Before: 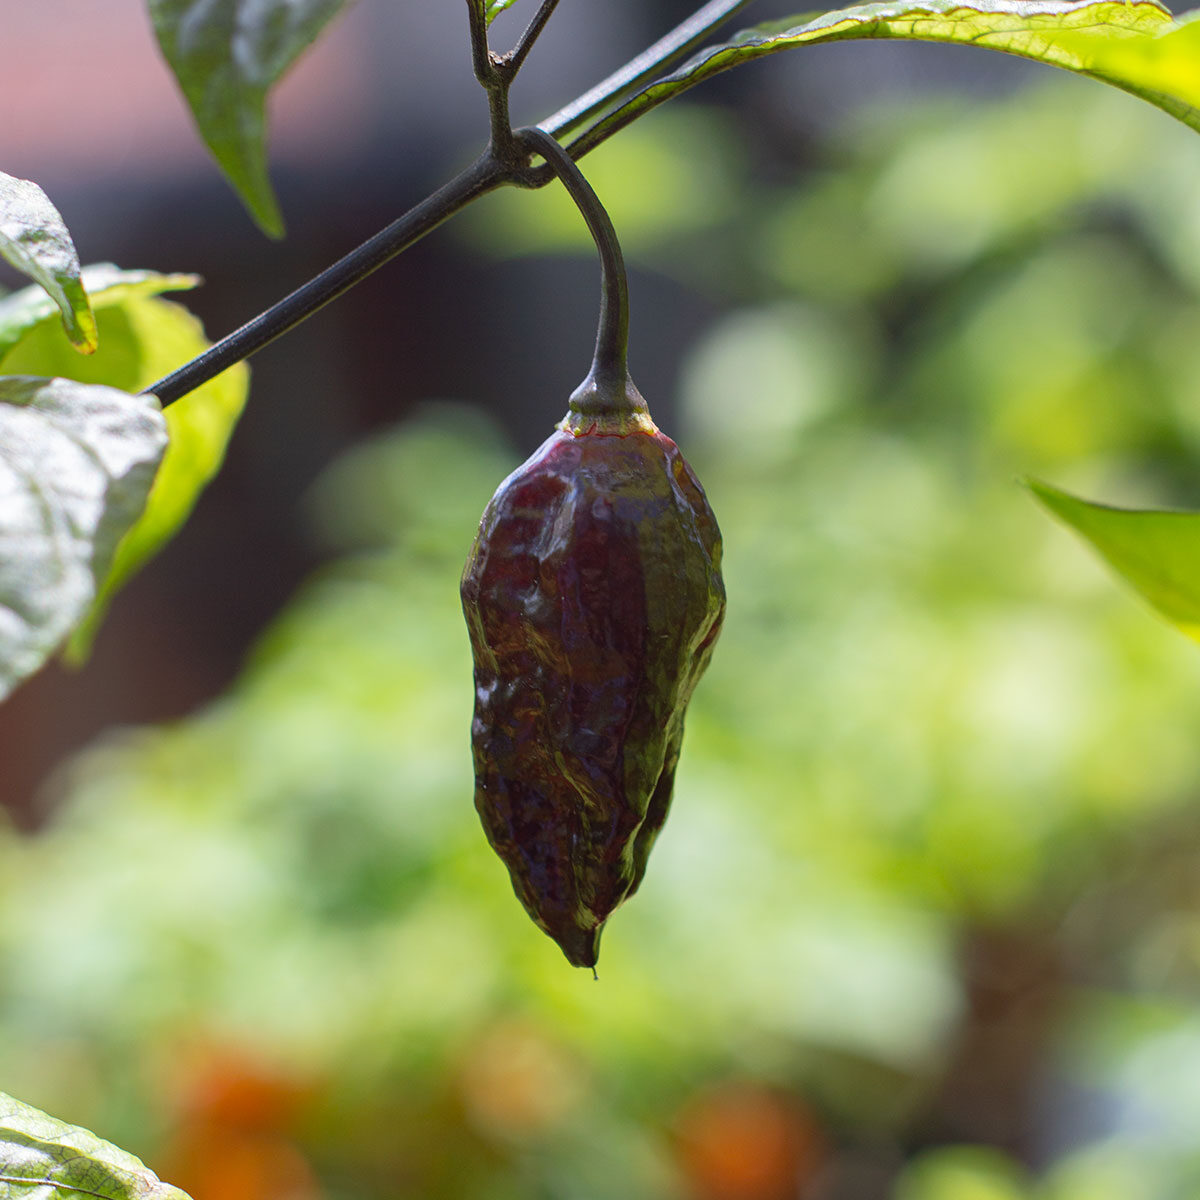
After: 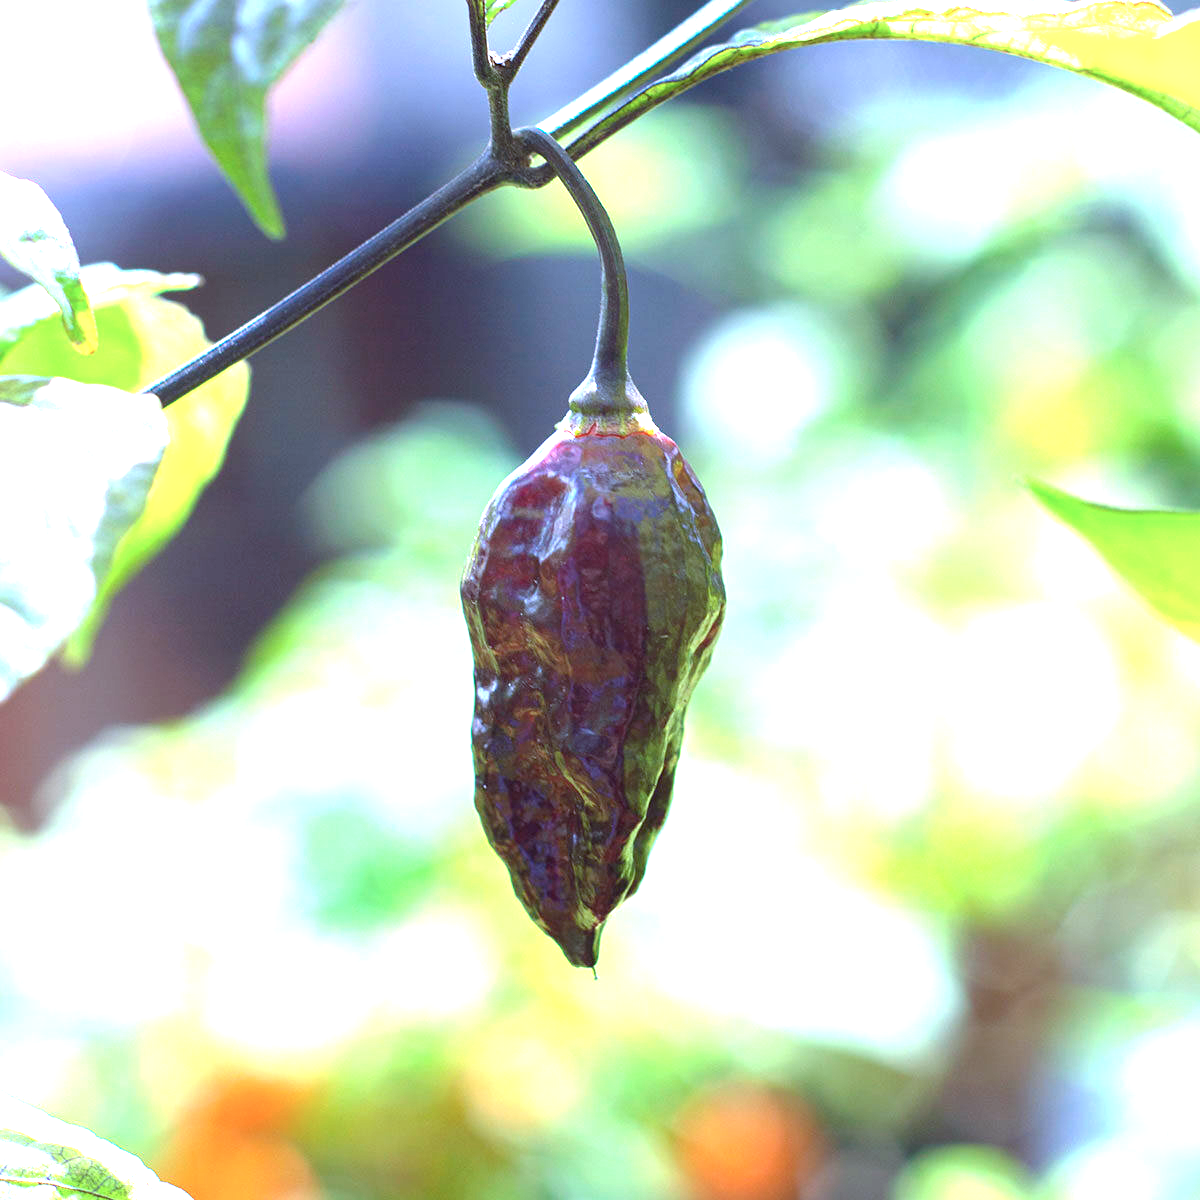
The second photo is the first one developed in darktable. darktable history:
exposure: black level correction 0.001, exposure 1.867 EV, compensate exposure bias true, compensate highlight preservation false
color calibration: gray › normalize channels true, illuminant custom, x 0.392, y 0.392, temperature 3848.82 K, gamut compression 0.009
